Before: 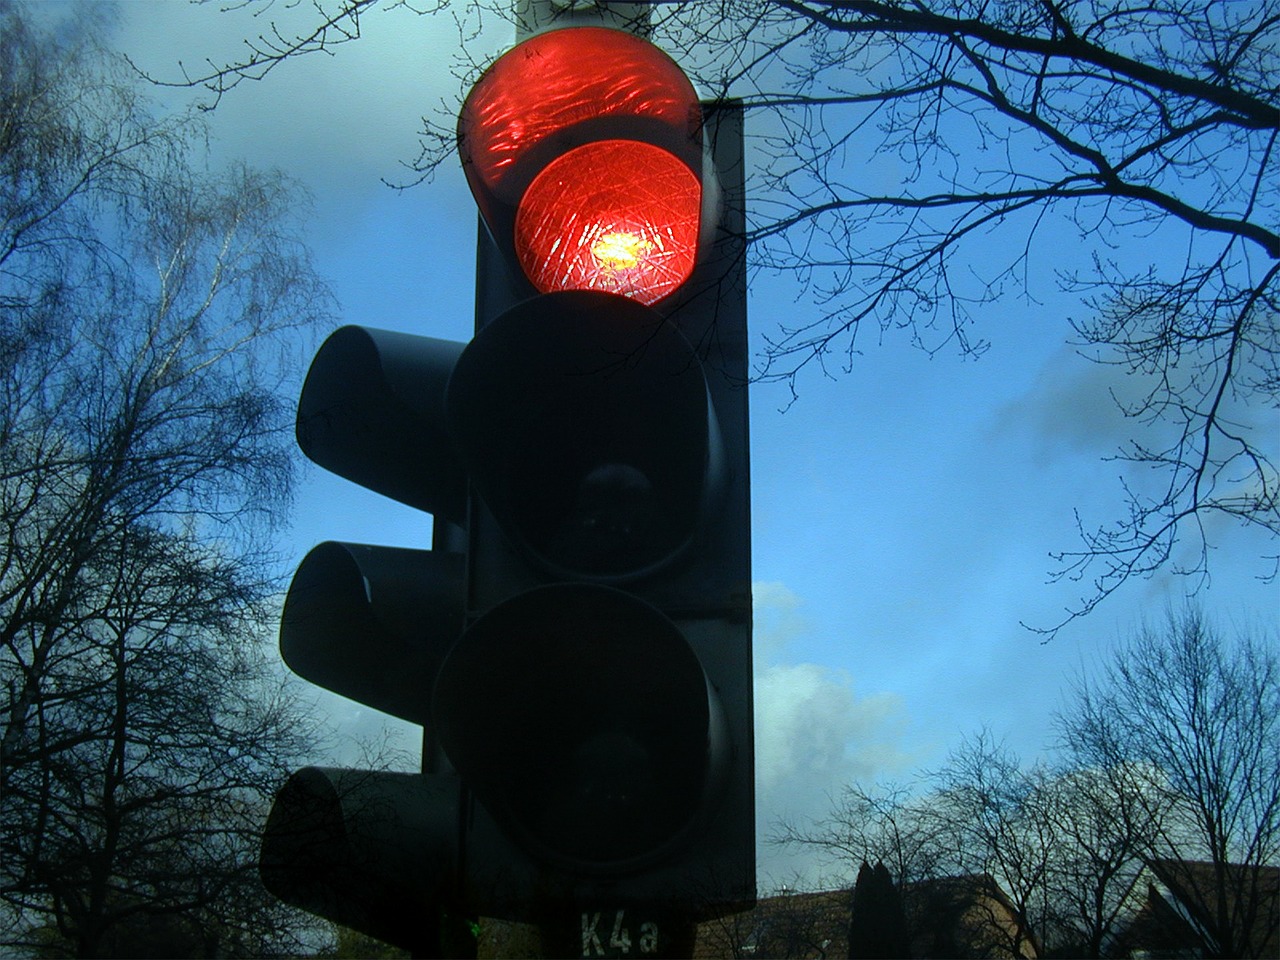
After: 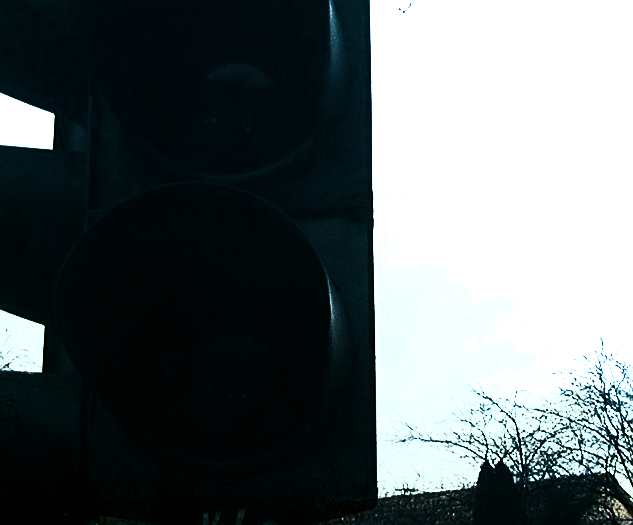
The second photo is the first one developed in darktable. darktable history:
exposure: exposure 1 EV, compensate highlight preservation false
crop: left 29.672%, top 41.786%, right 20.851%, bottom 3.487%
sharpen: on, module defaults
split-toning: shadows › hue 205.2°, shadows › saturation 0.43, highlights › hue 54°, highlights › saturation 0.54
contrast brightness saturation: contrast 0.93, brightness 0.2
